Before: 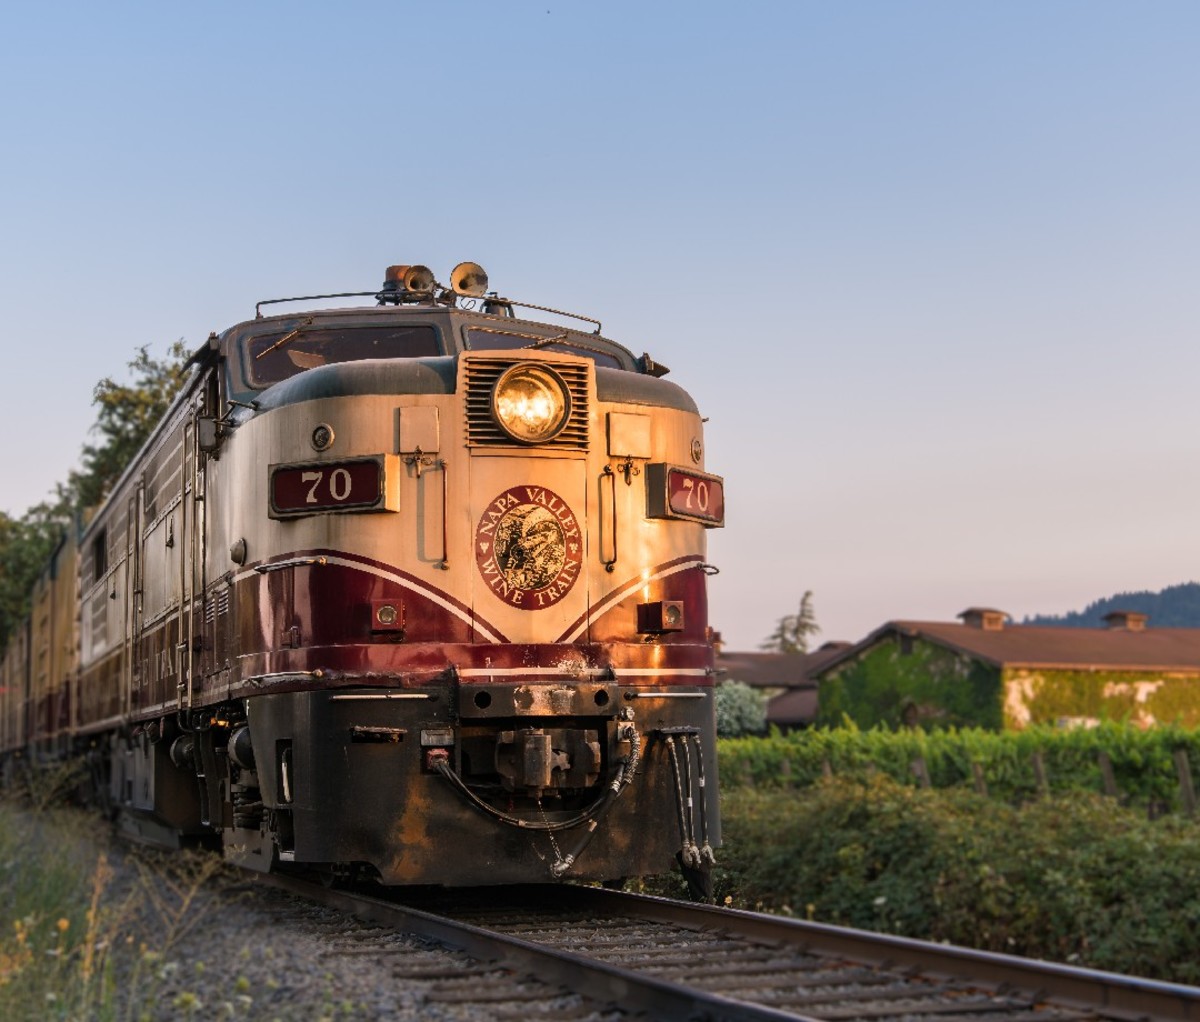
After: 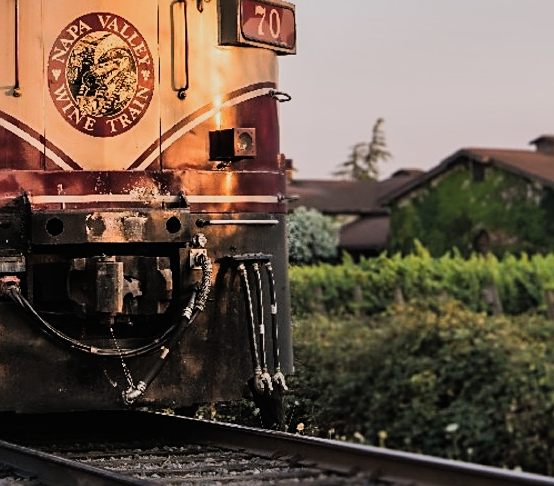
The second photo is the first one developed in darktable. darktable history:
exposure: black level correction -0.009, exposure 0.067 EV, compensate highlight preservation false
crop: left 35.739%, top 46.311%, right 18.081%, bottom 6.052%
filmic rgb: black relative exposure -7.5 EV, white relative exposure 4.99 EV, threshold 5.98 EV, hardness 3.34, contrast 1.297, enable highlight reconstruction true
shadows and highlights: shadows 35.81, highlights -34.79, soften with gaussian
sharpen: on, module defaults
tone equalizer: edges refinement/feathering 500, mask exposure compensation -1.57 EV, preserve details no
